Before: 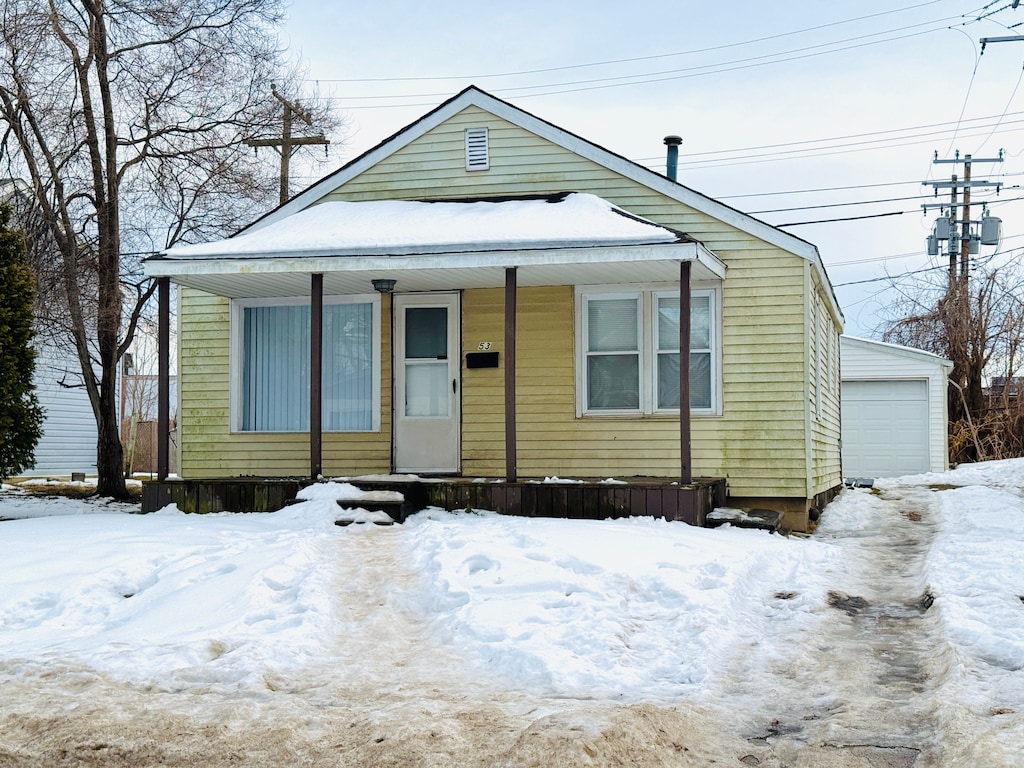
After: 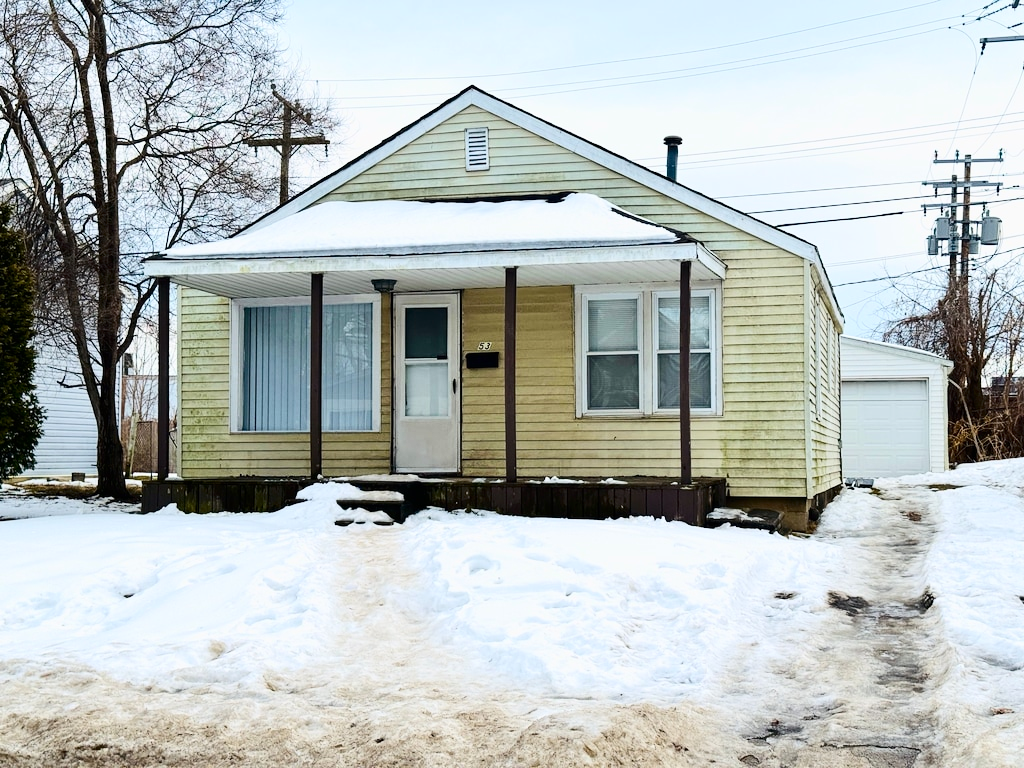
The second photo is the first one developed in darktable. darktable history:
contrast brightness saturation: contrast 0.286
